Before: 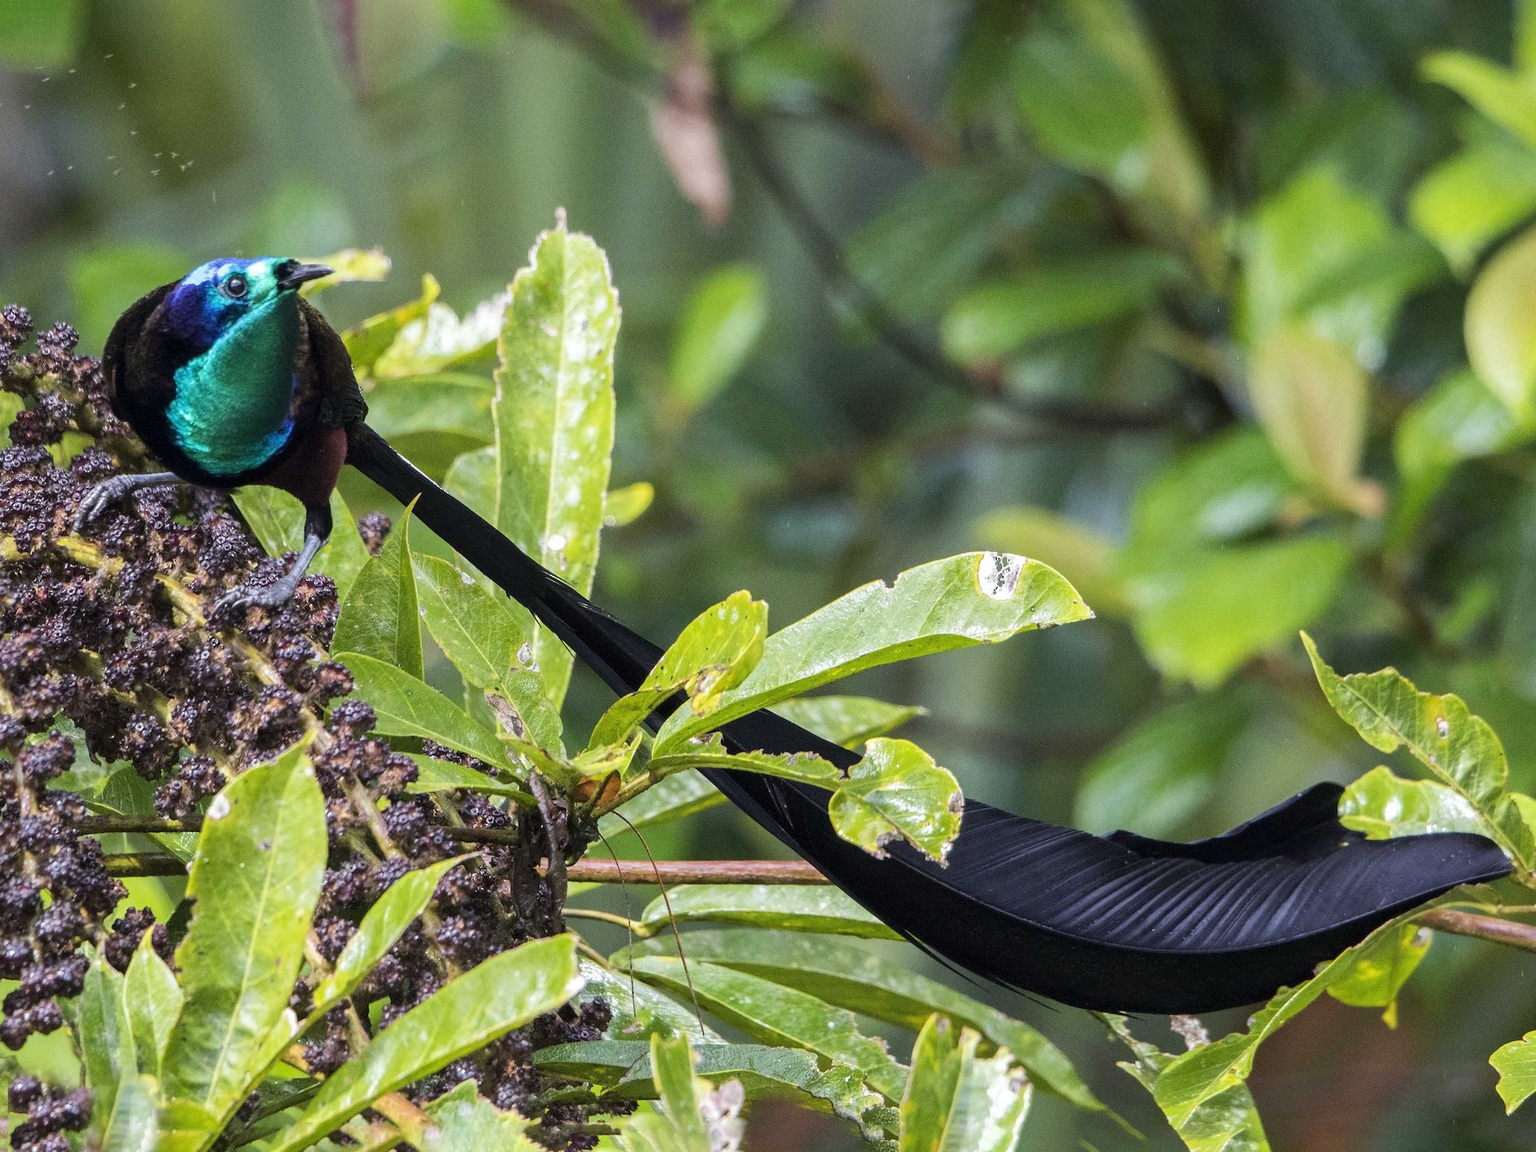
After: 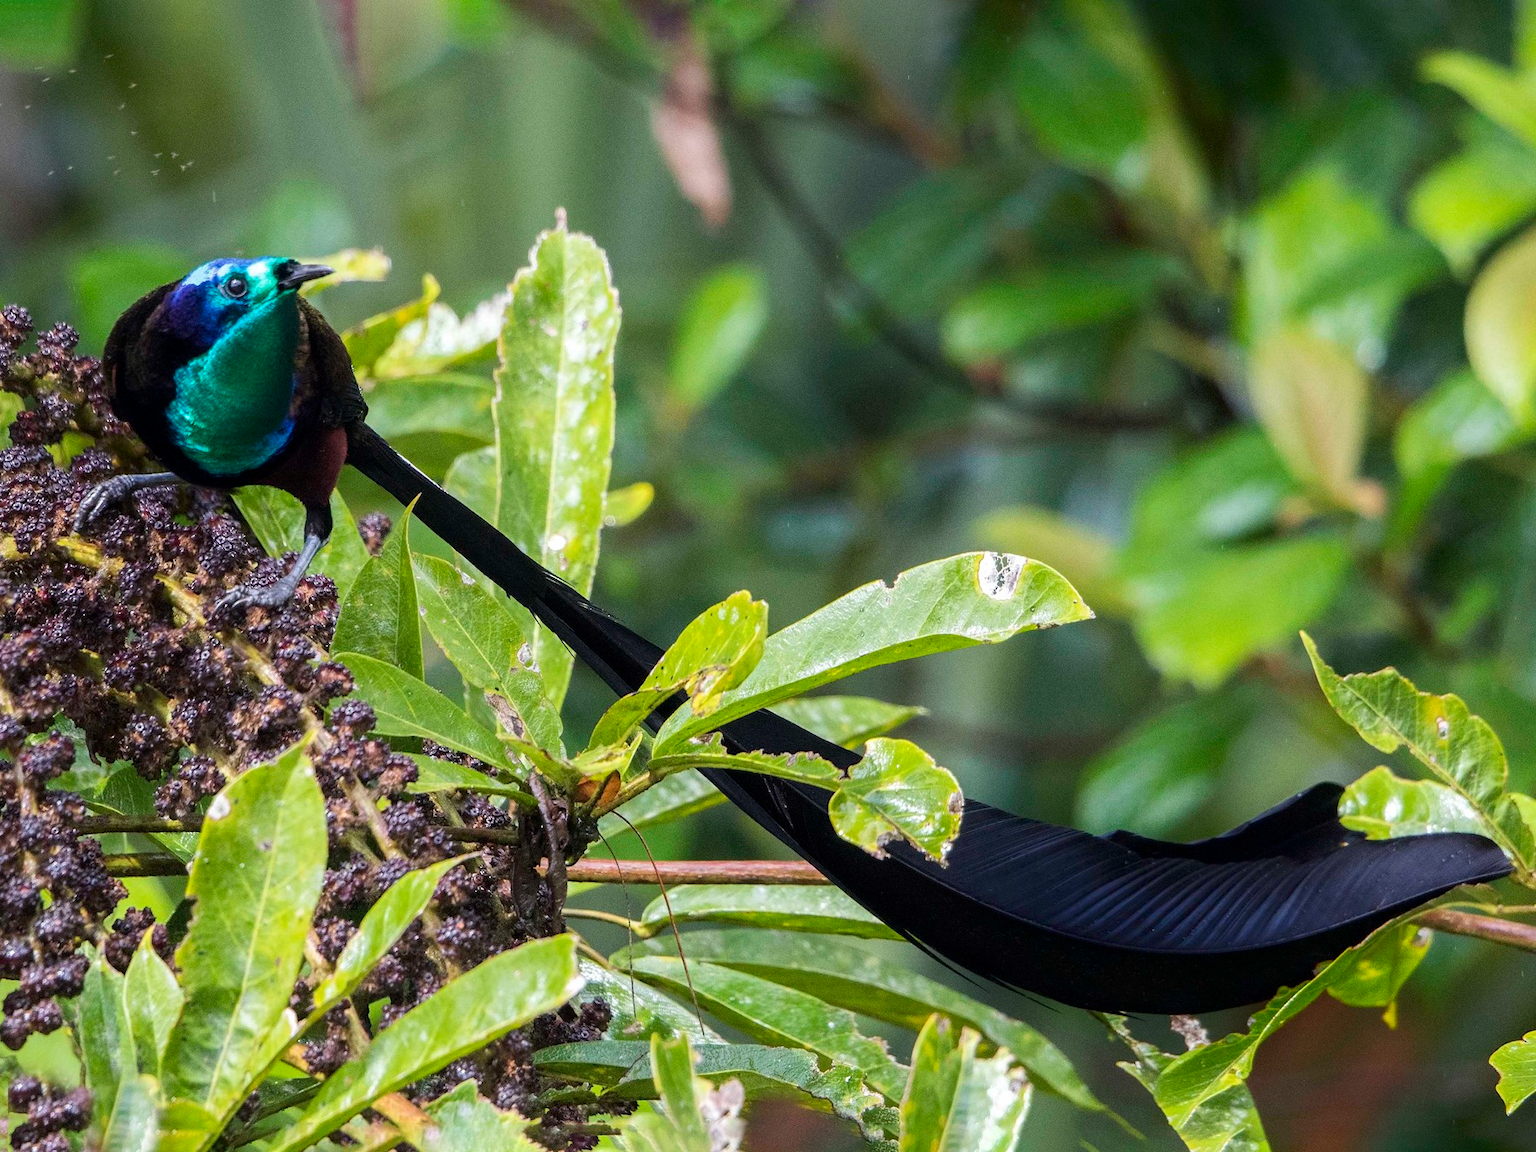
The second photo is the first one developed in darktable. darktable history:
shadows and highlights: shadows -88.03, highlights -35.45, shadows color adjustment 99.15%, highlights color adjustment 0%, soften with gaussian
